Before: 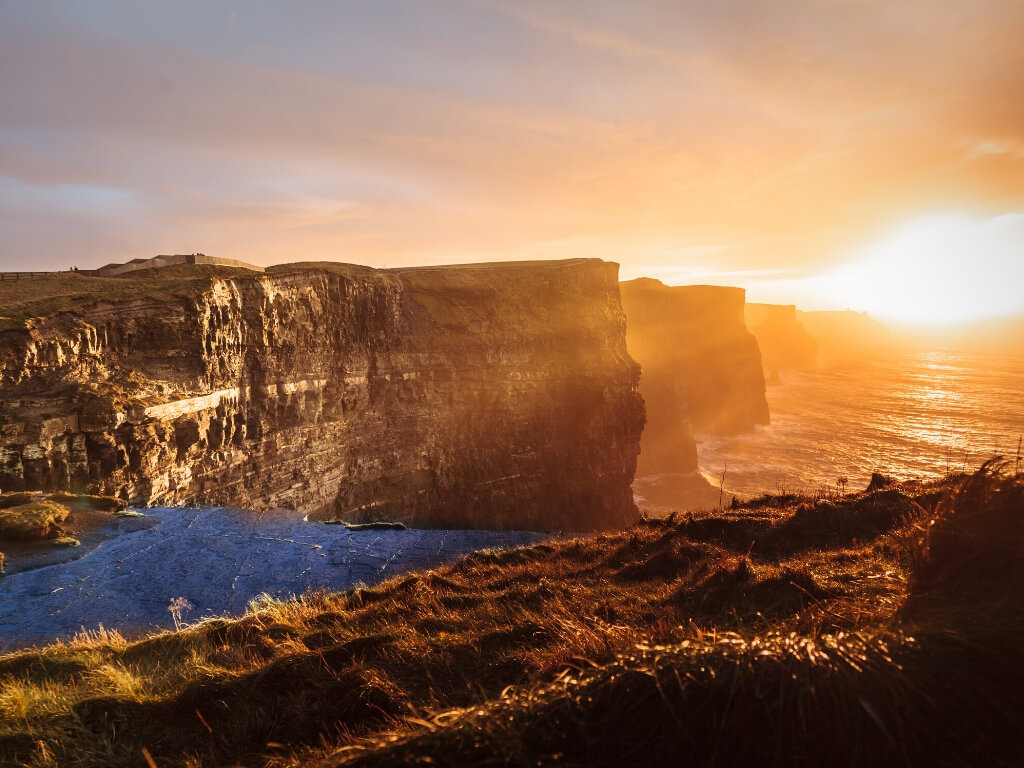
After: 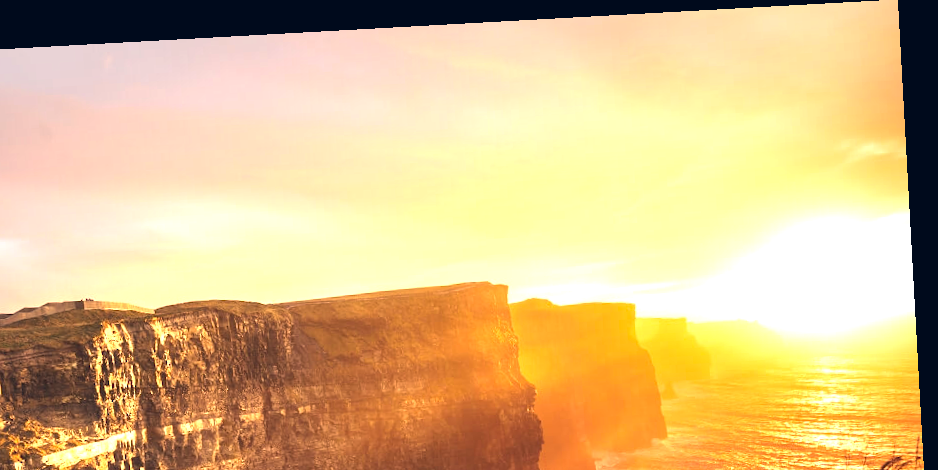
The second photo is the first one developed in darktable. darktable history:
color correction: highlights a* 10.32, highlights b* 14.66, shadows a* -9.59, shadows b* -15.02
crop and rotate: left 11.812%, bottom 42.776%
exposure: black level correction 0, exposure 1.1 EV, compensate exposure bias true, compensate highlight preservation false
rotate and perspective: rotation -3.18°, automatic cropping off
